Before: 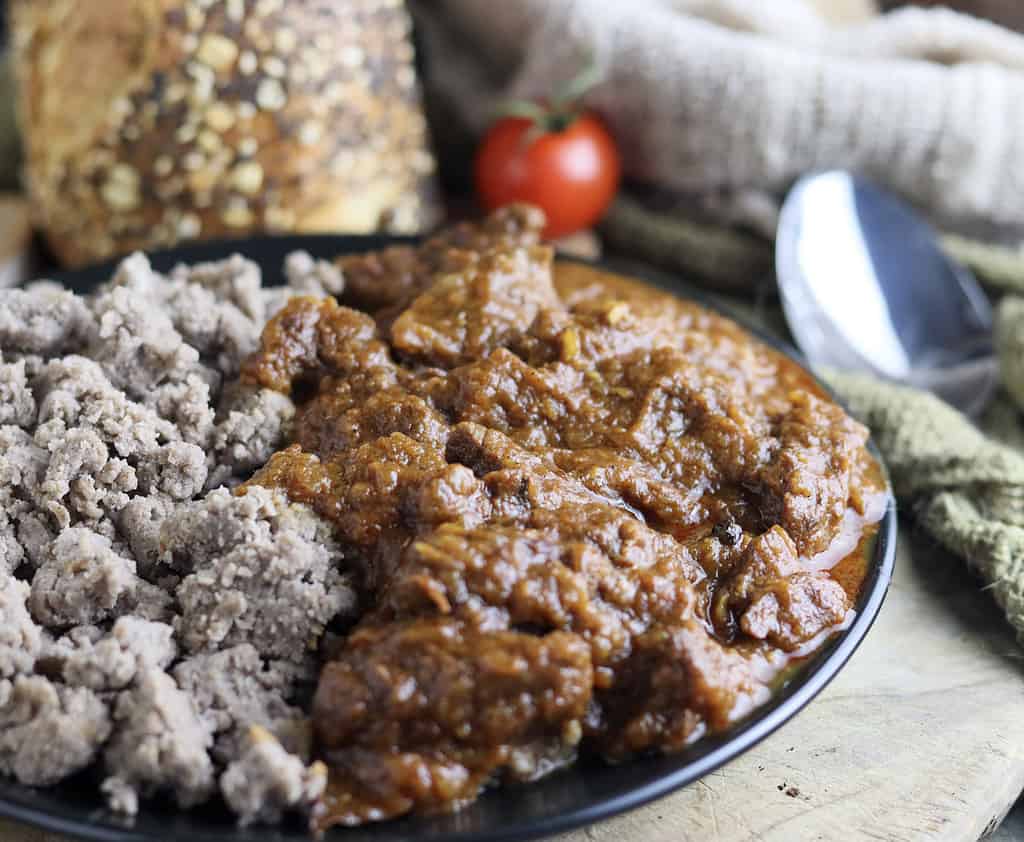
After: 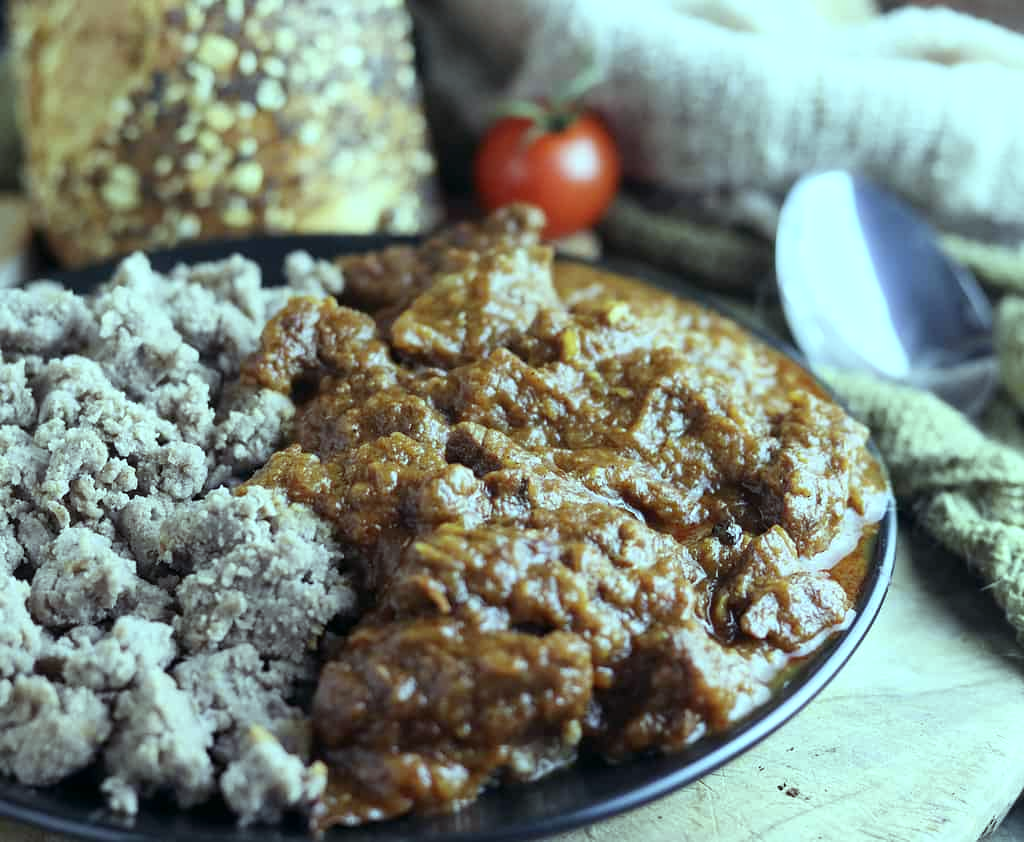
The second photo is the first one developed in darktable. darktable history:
bloom: size 3%, threshold 100%, strength 0%
color balance: mode lift, gamma, gain (sRGB), lift [0.997, 0.979, 1.021, 1.011], gamma [1, 1.084, 0.916, 0.998], gain [1, 0.87, 1.13, 1.101], contrast 4.55%, contrast fulcrum 38.24%, output saturation 104.09%
